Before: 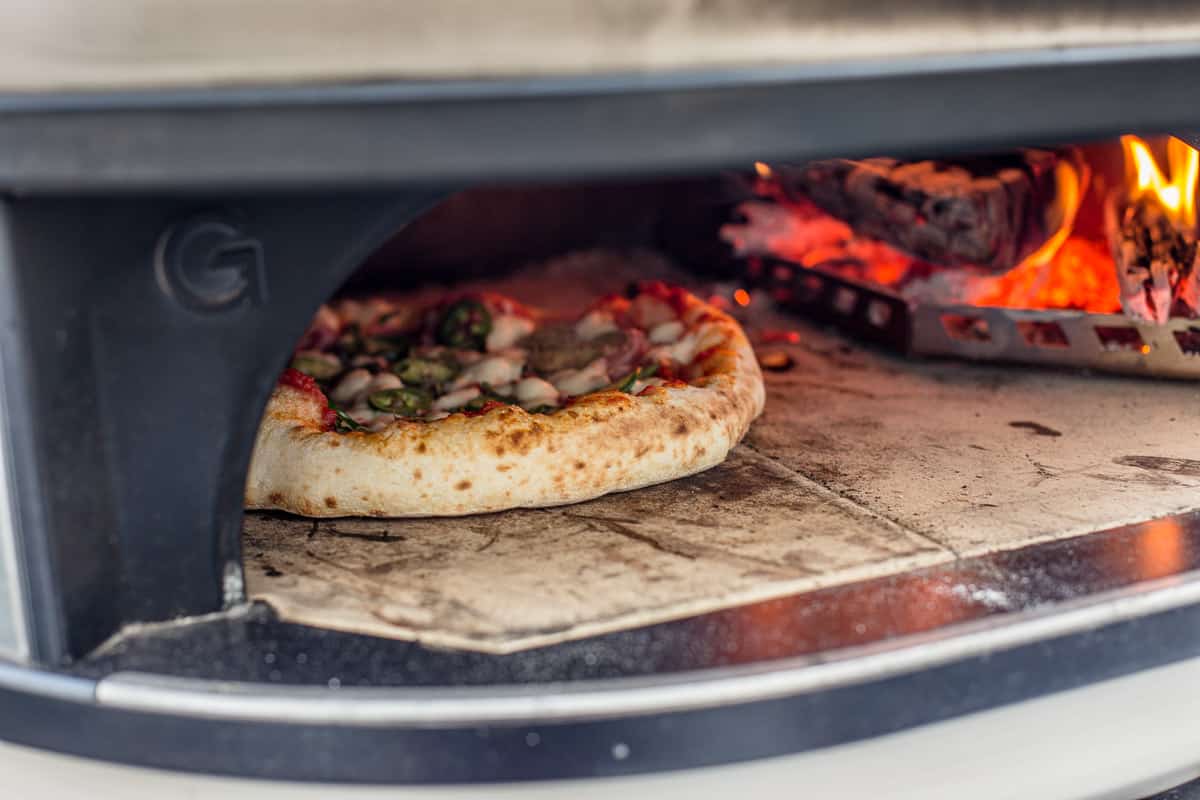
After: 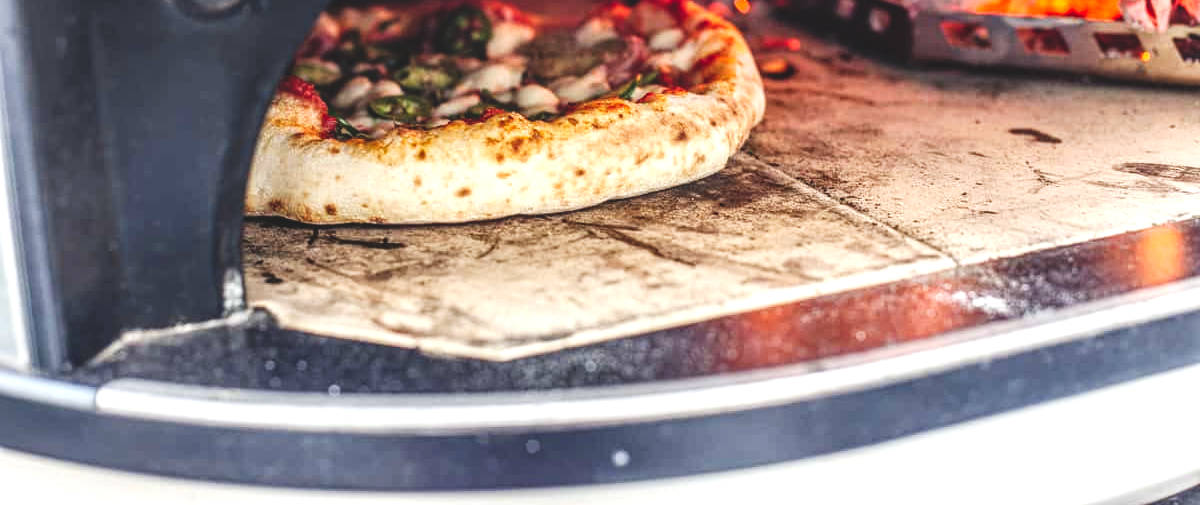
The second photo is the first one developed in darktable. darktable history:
local contrast: on, module defaults
crop and rotate: top 36.805%
tone curve: curves: ch0 [(0, 0.129) (0.187, 0.207) (0.729, 0.789) (1, 1)], preserve colors none
exposure: black level correction 0, exposure 0.695 EV, compensate exposure bias true, compensate highlight preservation false
